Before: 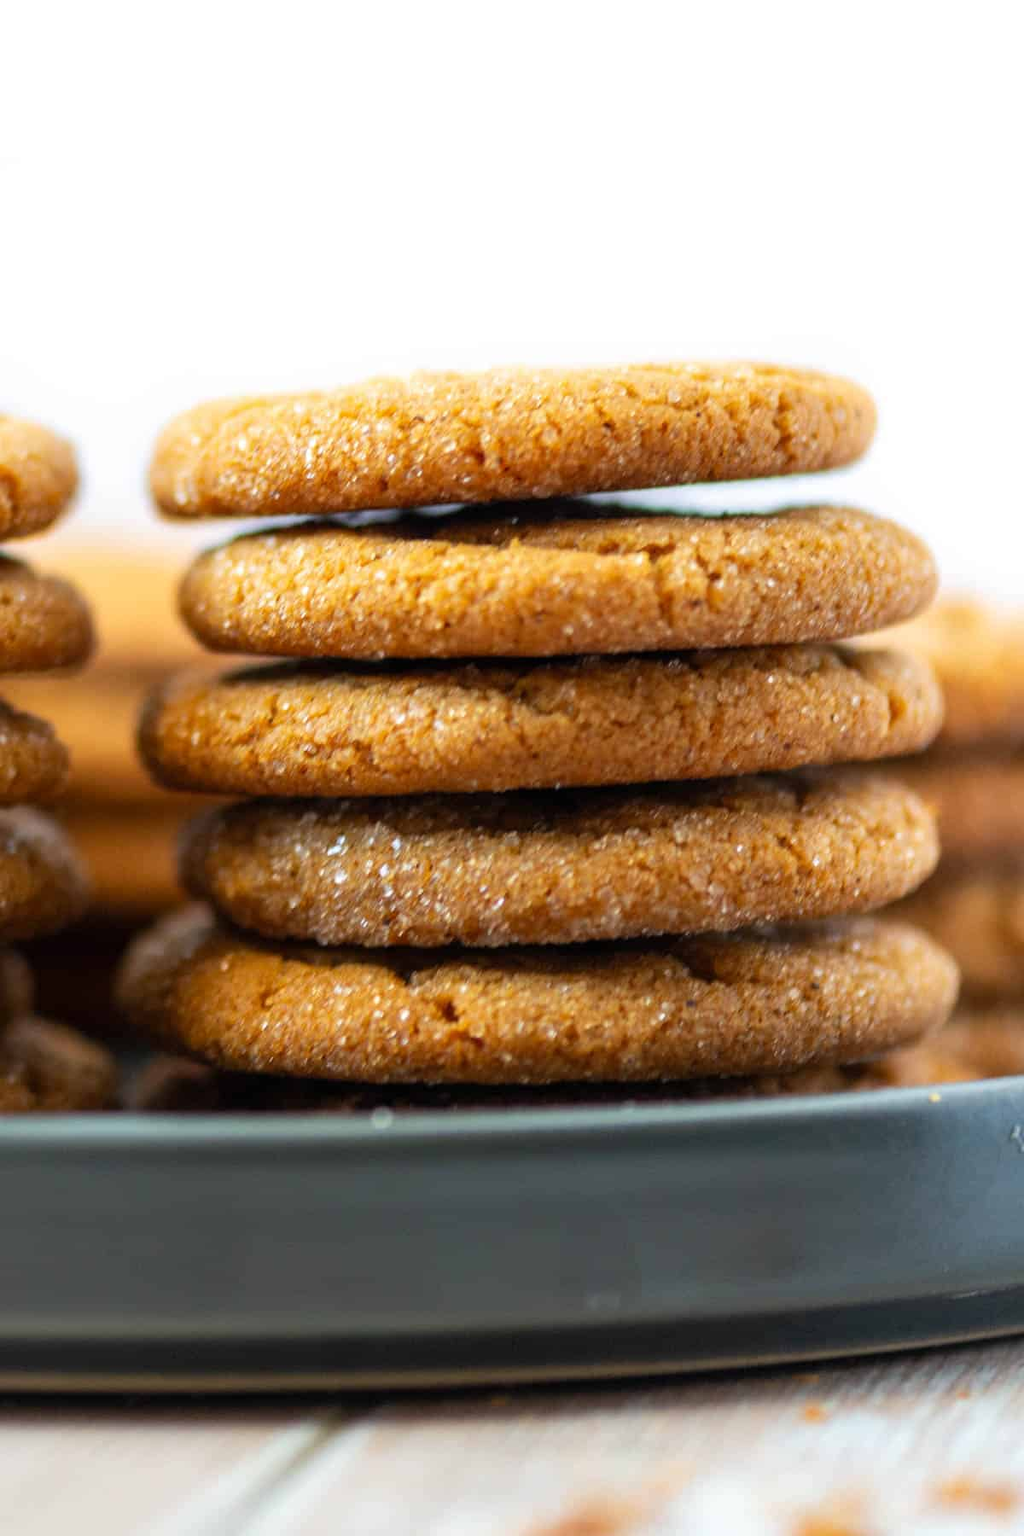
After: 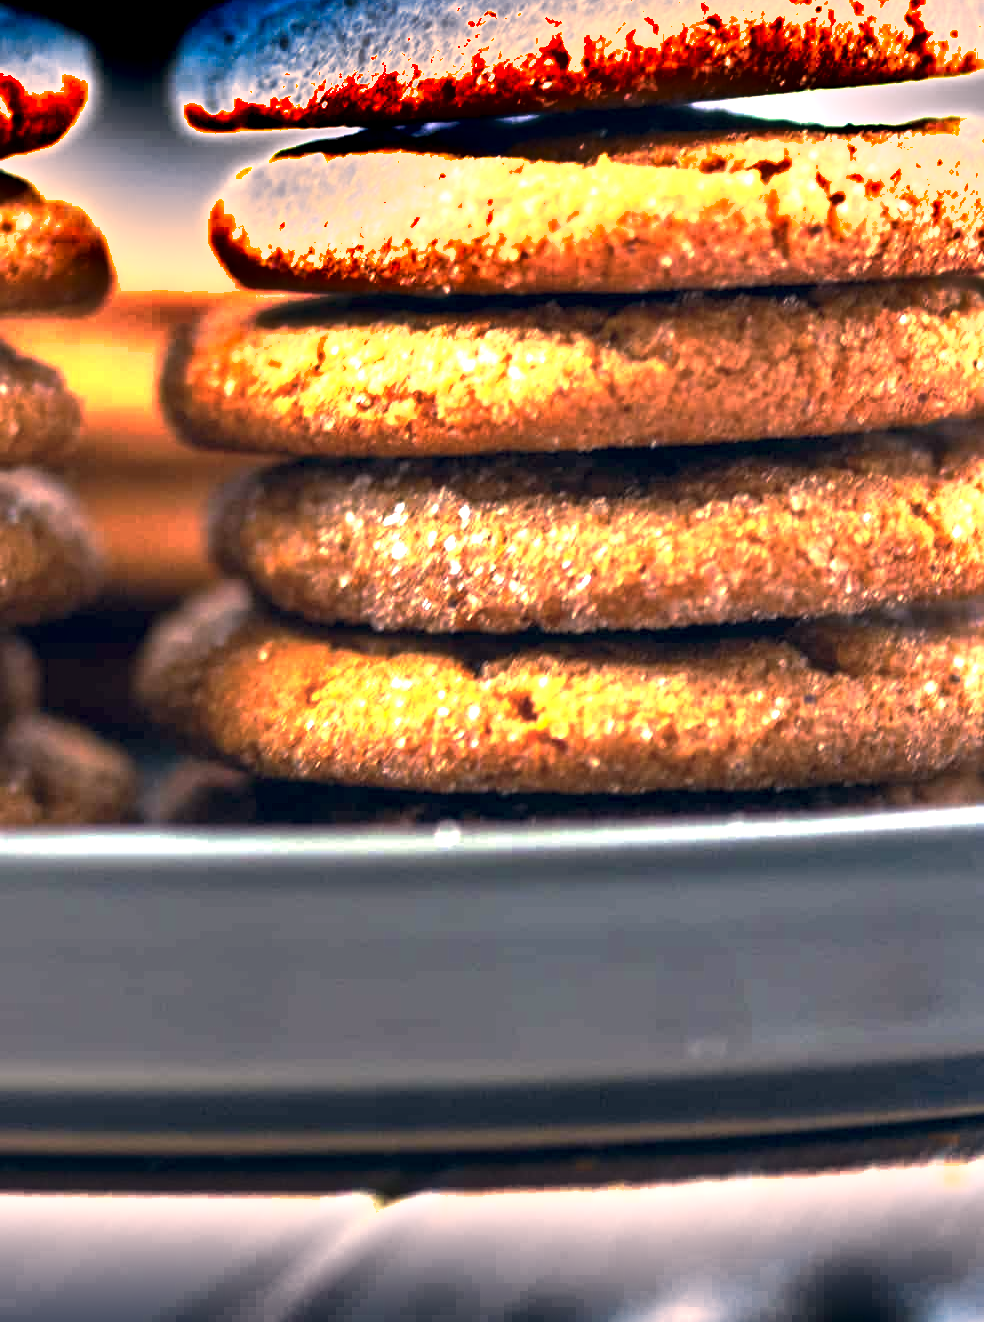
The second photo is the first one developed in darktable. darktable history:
color correction: highlights a* 14.46, highlights b* 5.85, shadows a* -5.53, shadows b* -15.24, saturation 0.85
crop: top 26.531%, right 17.959%
shadows and highlights: shadows 12, white point adjustment 1.2, soften with gaussian
base curve: curves: ch0 [(0, 0) (0.595, 0.418) (1, 1)], preserve colors none
local contrast: highlights 100%, shadows 100%, detail 120%, midtone range 0.2
exposure: black level correction 0, exposure 1.625 EV, compensate exposure bias true, compensate highlight preservation false
